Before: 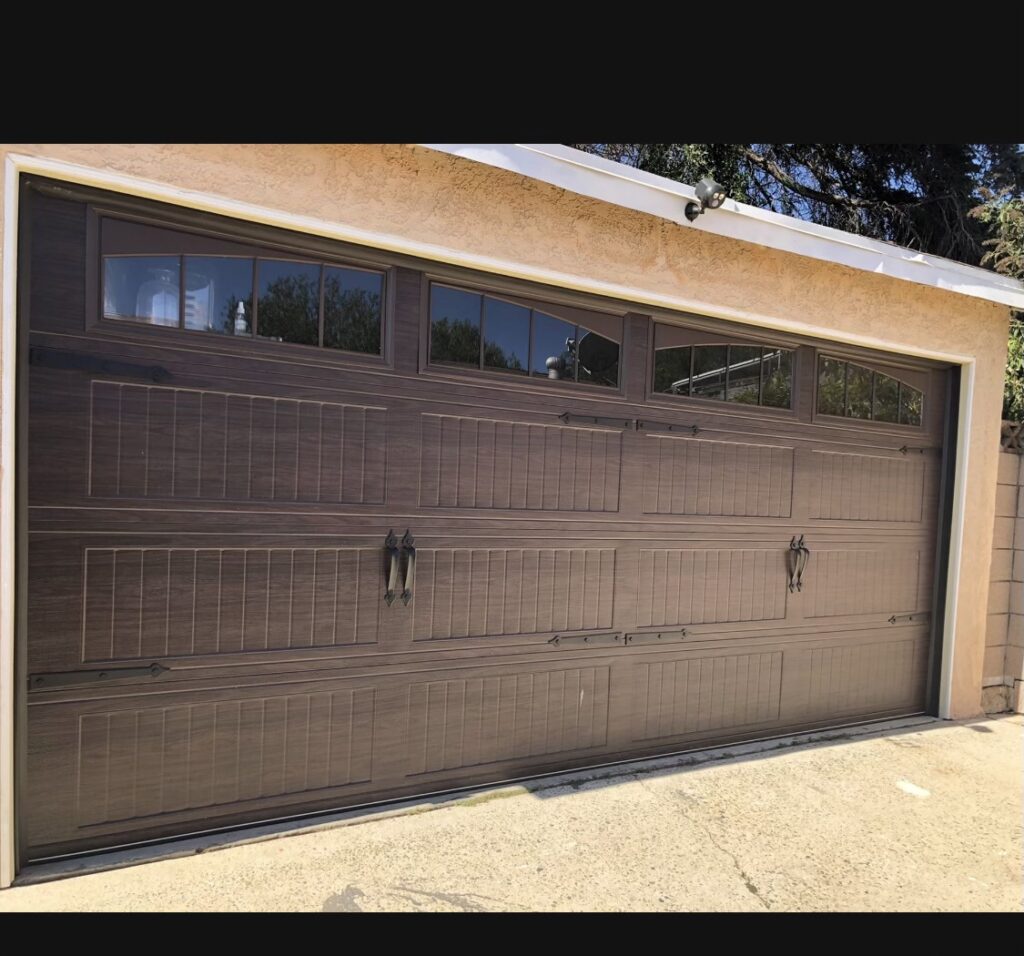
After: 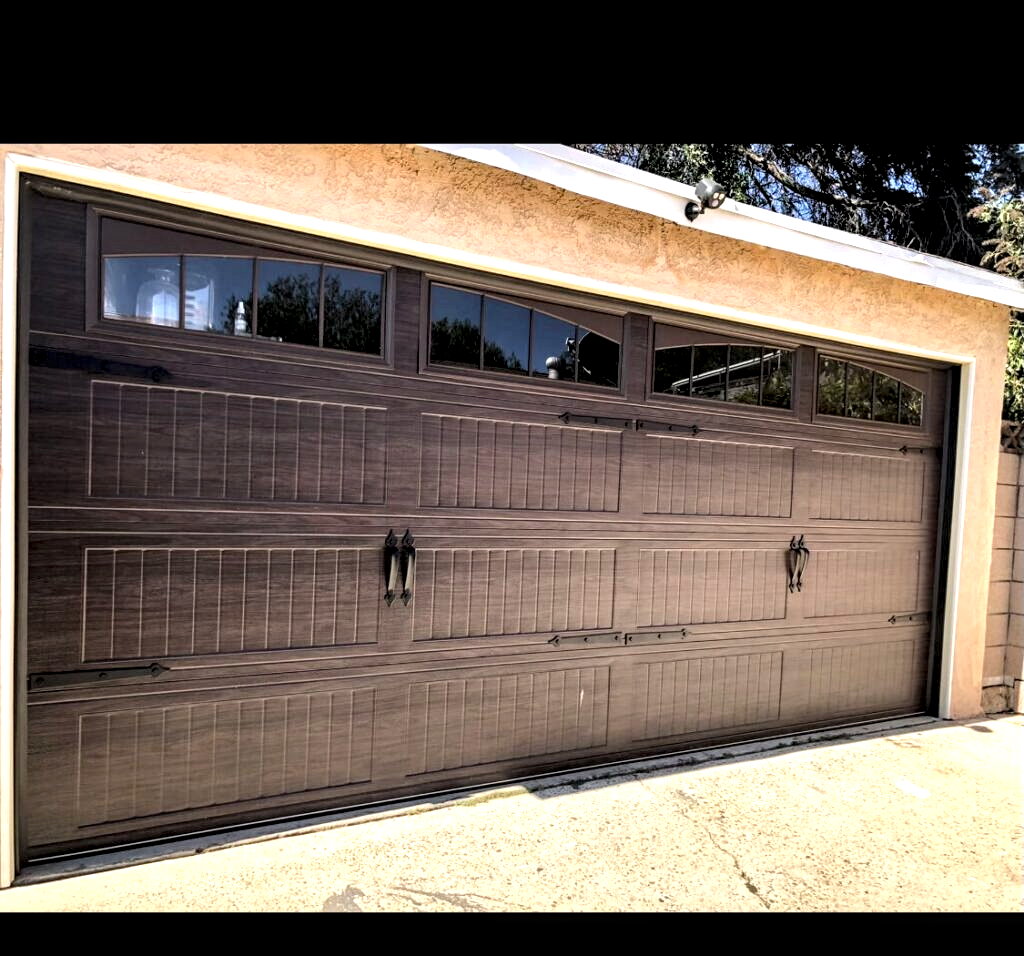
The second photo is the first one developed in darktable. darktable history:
exposure: black level correction 0.001, exposure 0.138 EV, compensate exposure bias true, compensate highlight preservation false
local contrast: highlights 81%, shadows 58%, detail 175%, midtone range 0.609
levels: levels [0.073, 0.497, 0.972]
